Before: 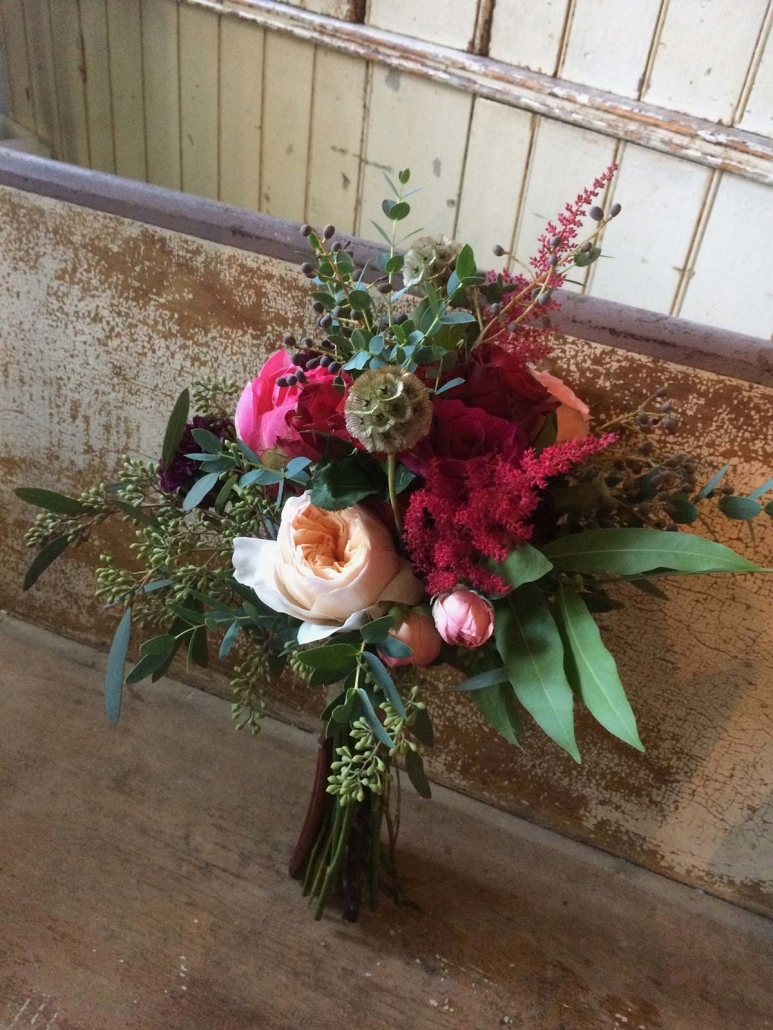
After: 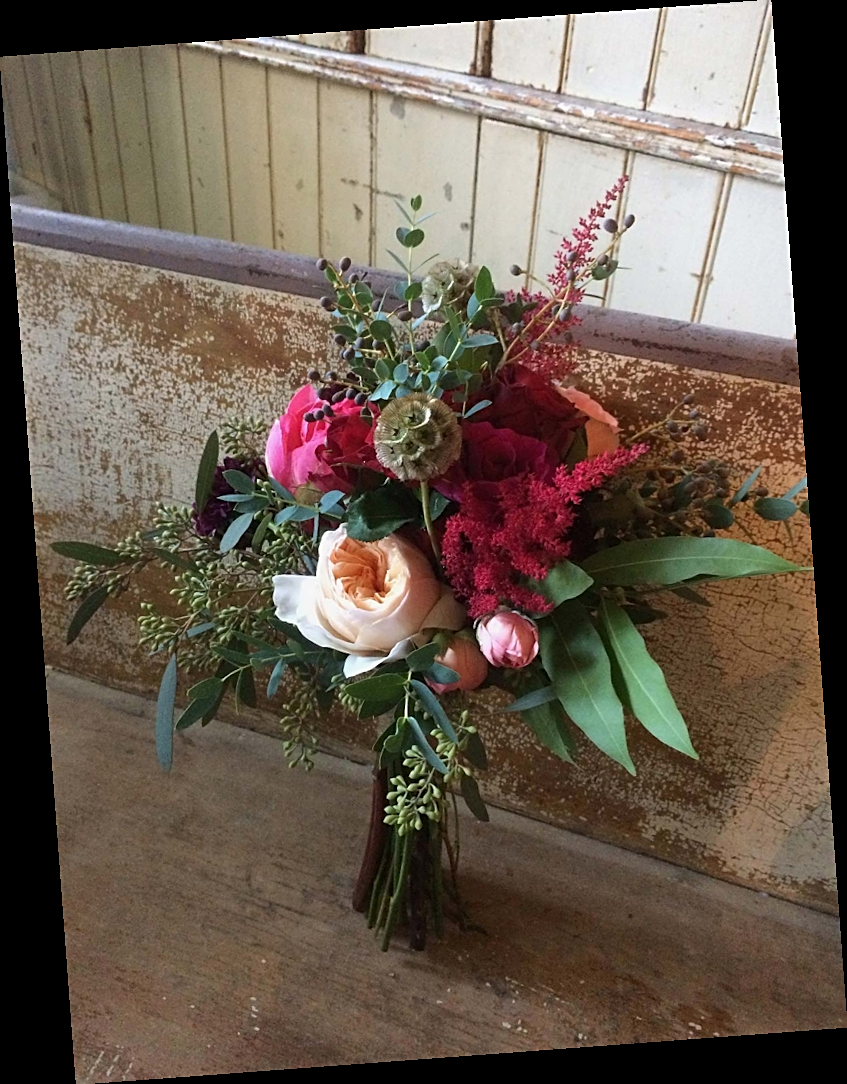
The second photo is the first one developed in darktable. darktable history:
sharpen: on, module defaults
rotate and perspective: rotation -4.25°, automatic cropping off
